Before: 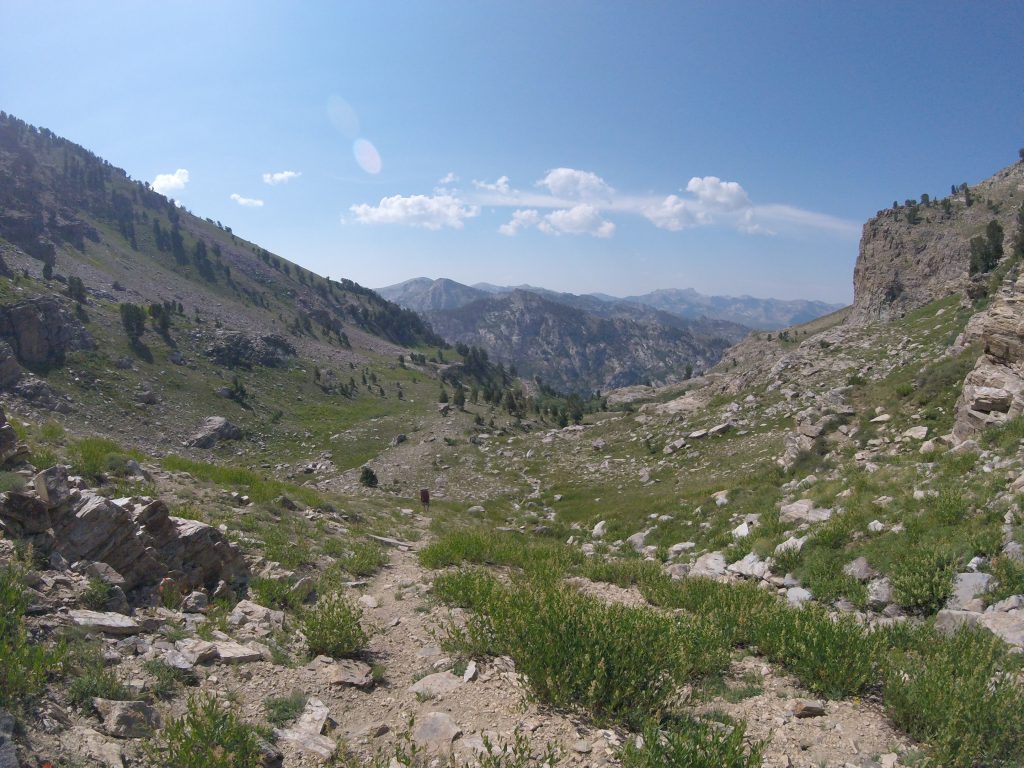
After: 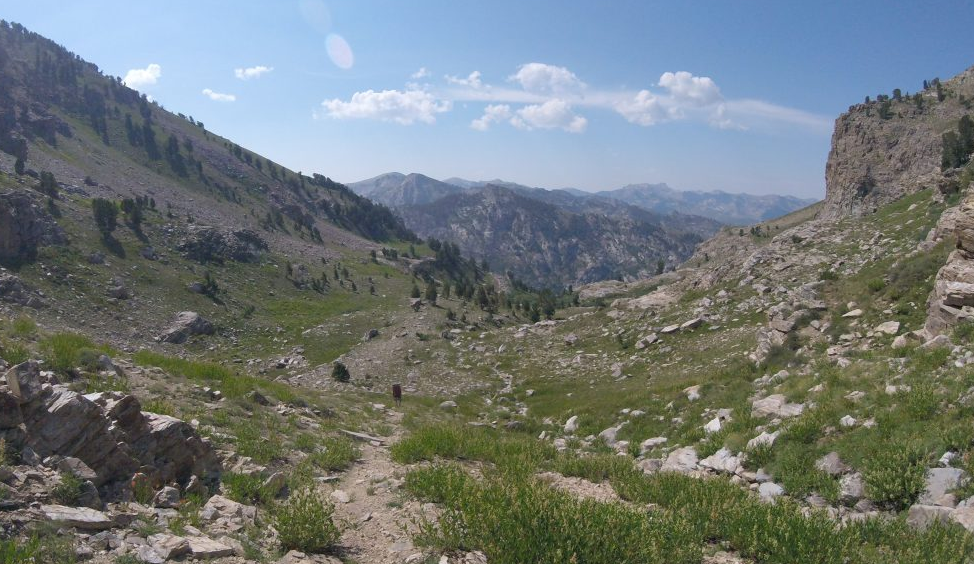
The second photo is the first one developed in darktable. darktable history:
crop and rotate: left 2.789%, top 13.787%, right 2.045%, bottom 12.663%
